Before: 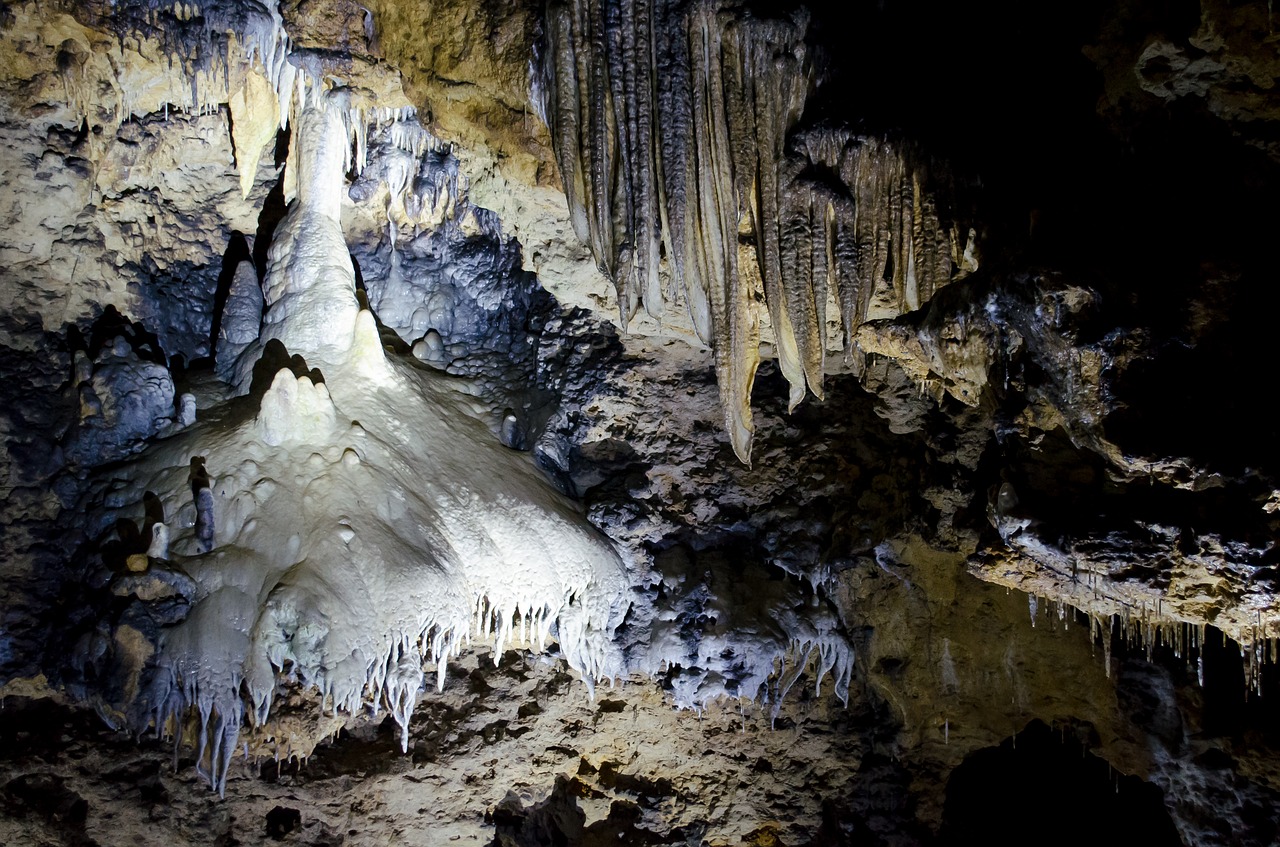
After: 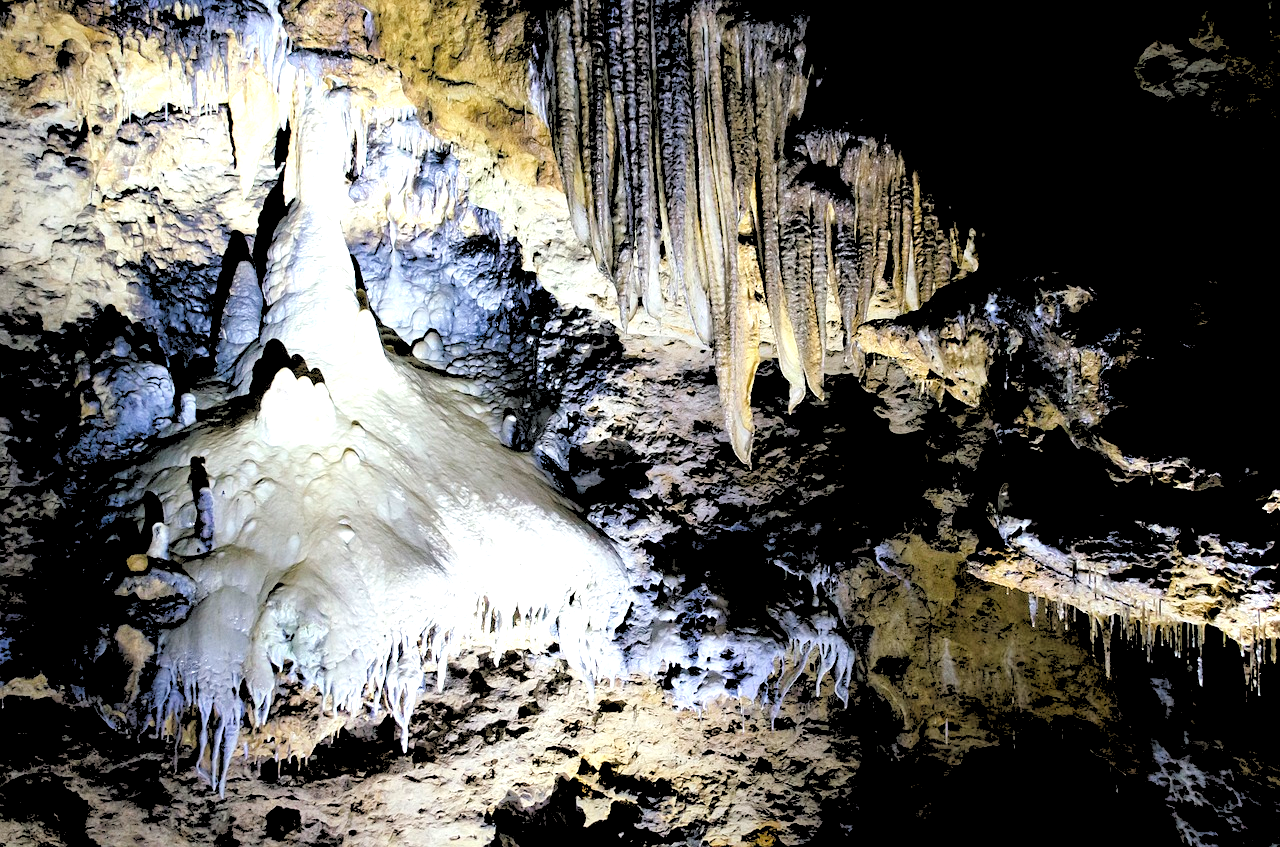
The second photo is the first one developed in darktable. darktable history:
exposure: exposure 1 EV, compensate highlight preservation false
rgb levels: levels [[0.027, 0.429, 0.996], [0, 0.5, 1], [0, 0.5, 1]]
